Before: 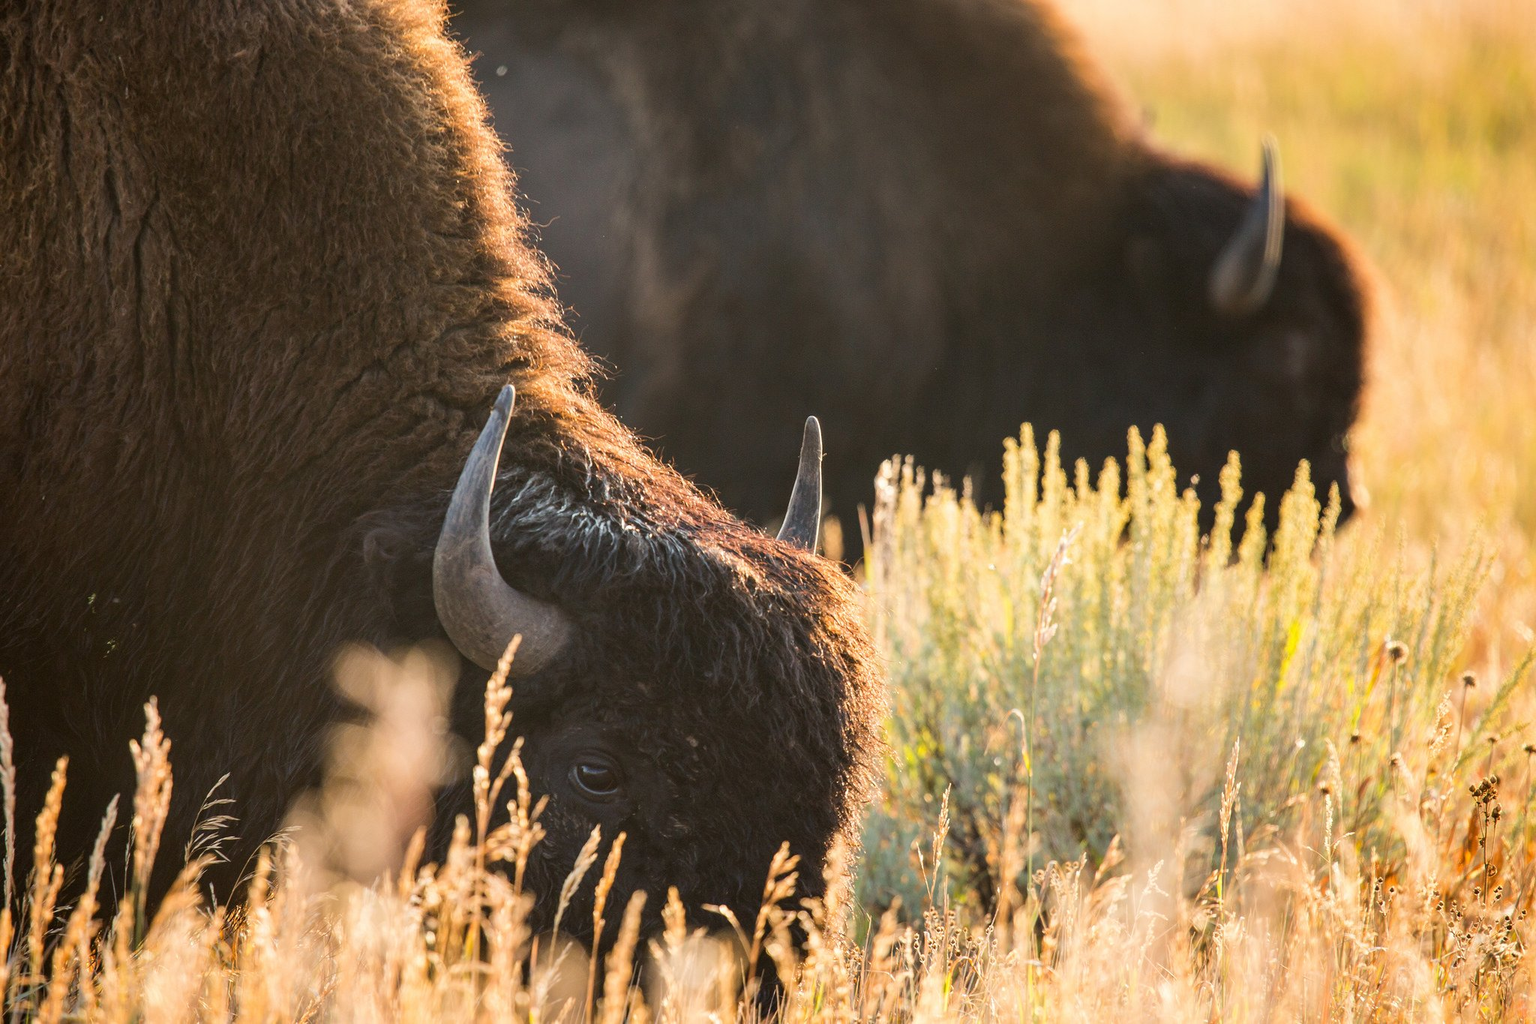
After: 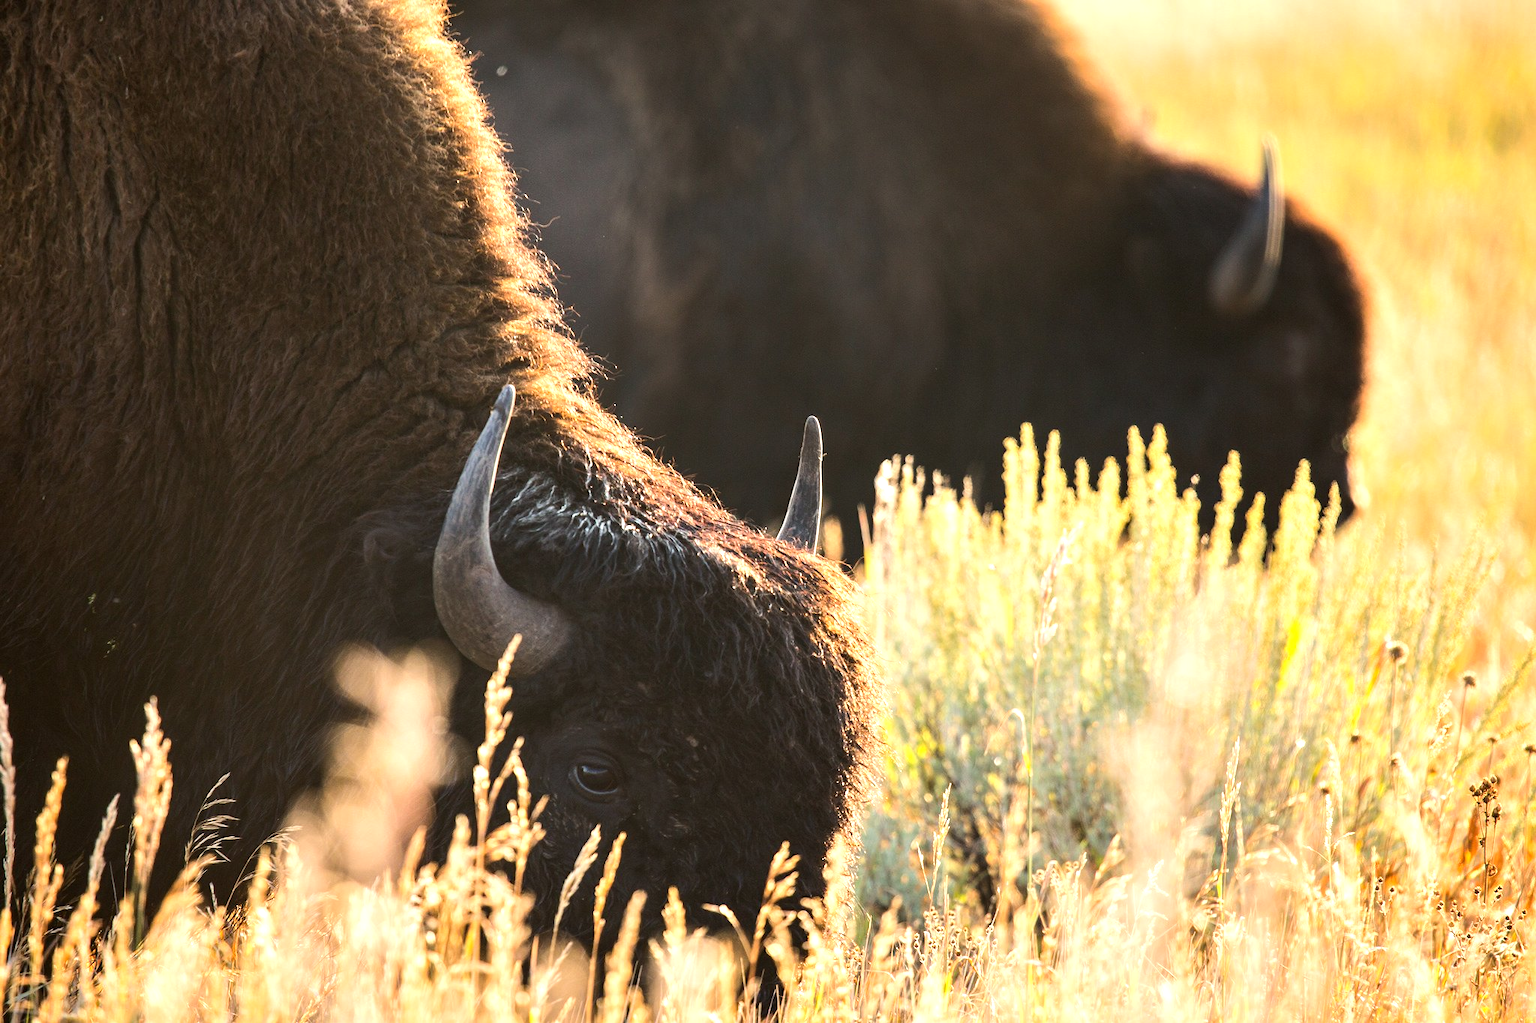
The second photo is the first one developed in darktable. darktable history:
tone equalizer: -8 EV 0.001 EV, -7 EV -0.002 EV, -6 EV 0.001 EV, -5 EV -0.064 EV, -4 EV -0.14 EV, -3 EV -0.162 EV, -2 EV 0.226 EV, -1 EV 0.714 EV, +0 EV 0.48 EV
